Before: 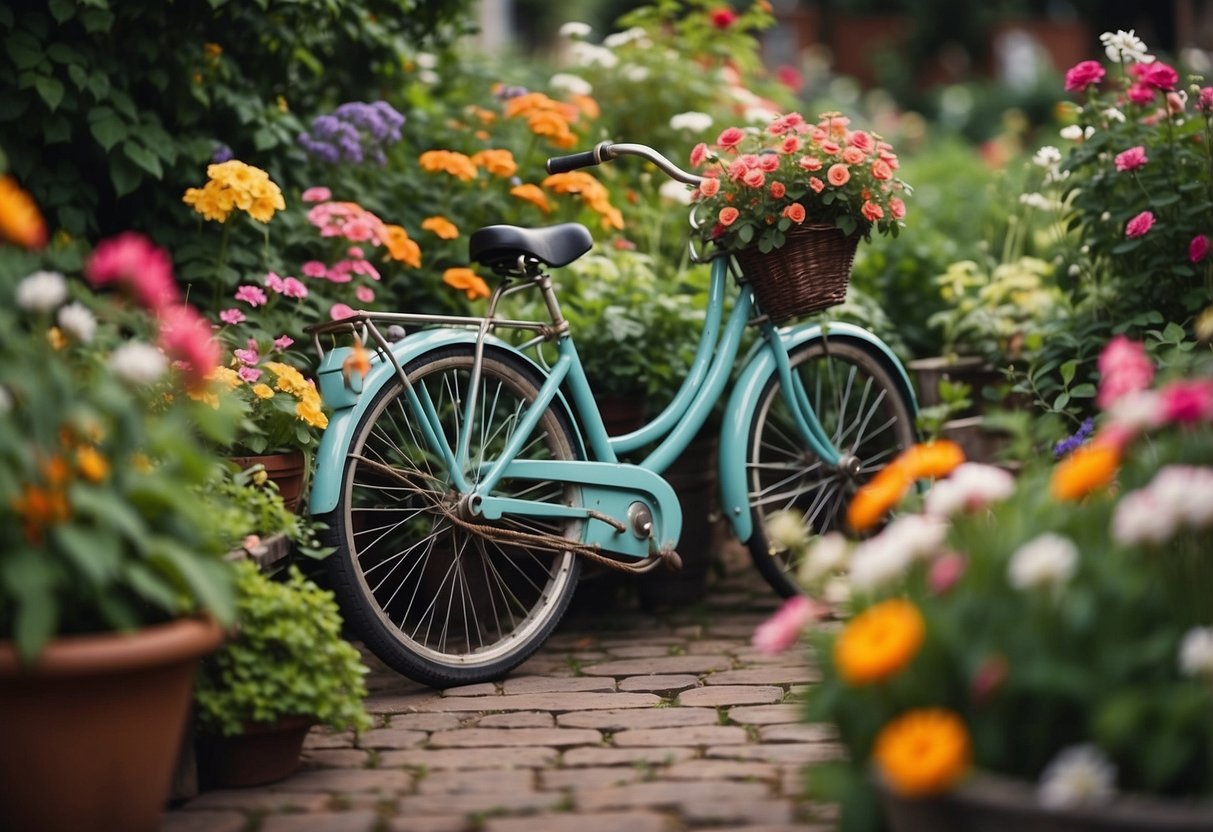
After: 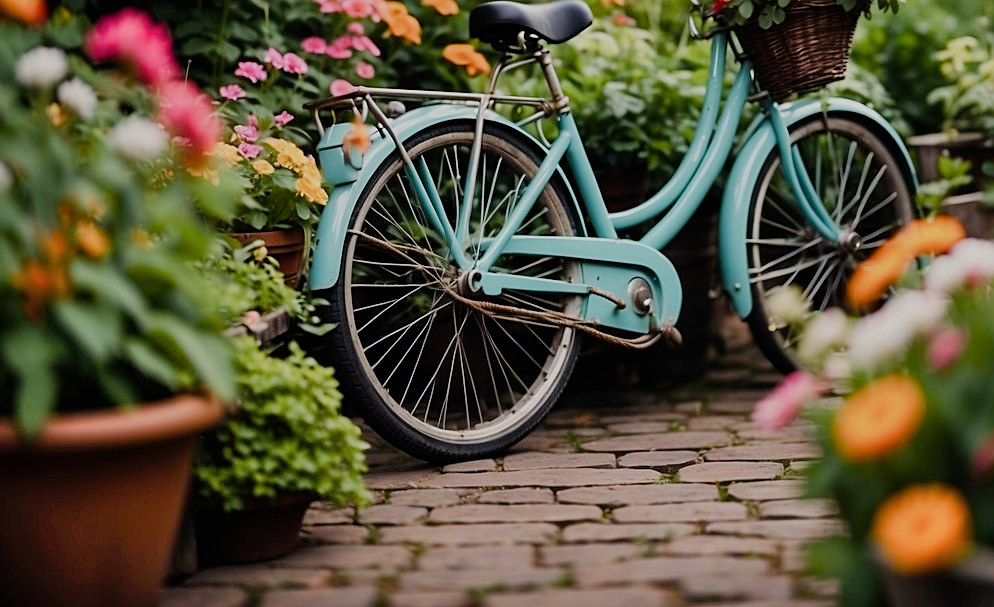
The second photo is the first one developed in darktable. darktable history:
filmic rgb: black relative exposure -7.65 EV, white relative exposure 4.56 EV, threshold 5.98 EV, hardness 3.61, color science v6 (2022), enable highlight reconstruction true
sharpen: on, module defaults
color balance rgb: perceptual saturation grading › global saturation 20%, perceptual saturation grading › highlights -50.569%, perceptual saturation grading › shadows 30.999%
shadows and highlights: shadows 43.44, white point adjustment -1.46, soften with gaussian
crop: top 26.974%, right 18.036%
